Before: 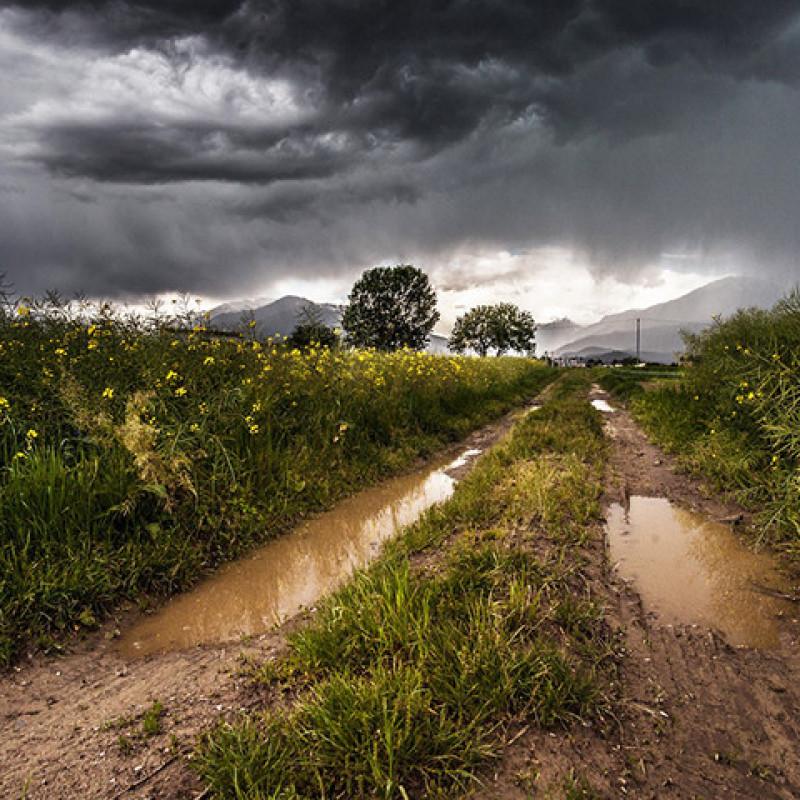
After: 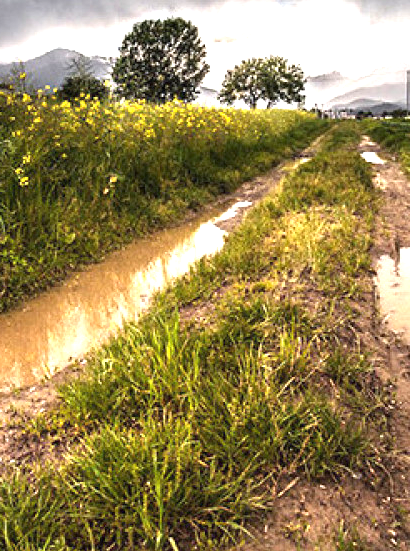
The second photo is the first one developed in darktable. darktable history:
exposure: black level correction 0, exposure 1.286 EV, compensate highlight preservation false
crop and rotate: left 28.841%, top 31.057%, right 19.827%
